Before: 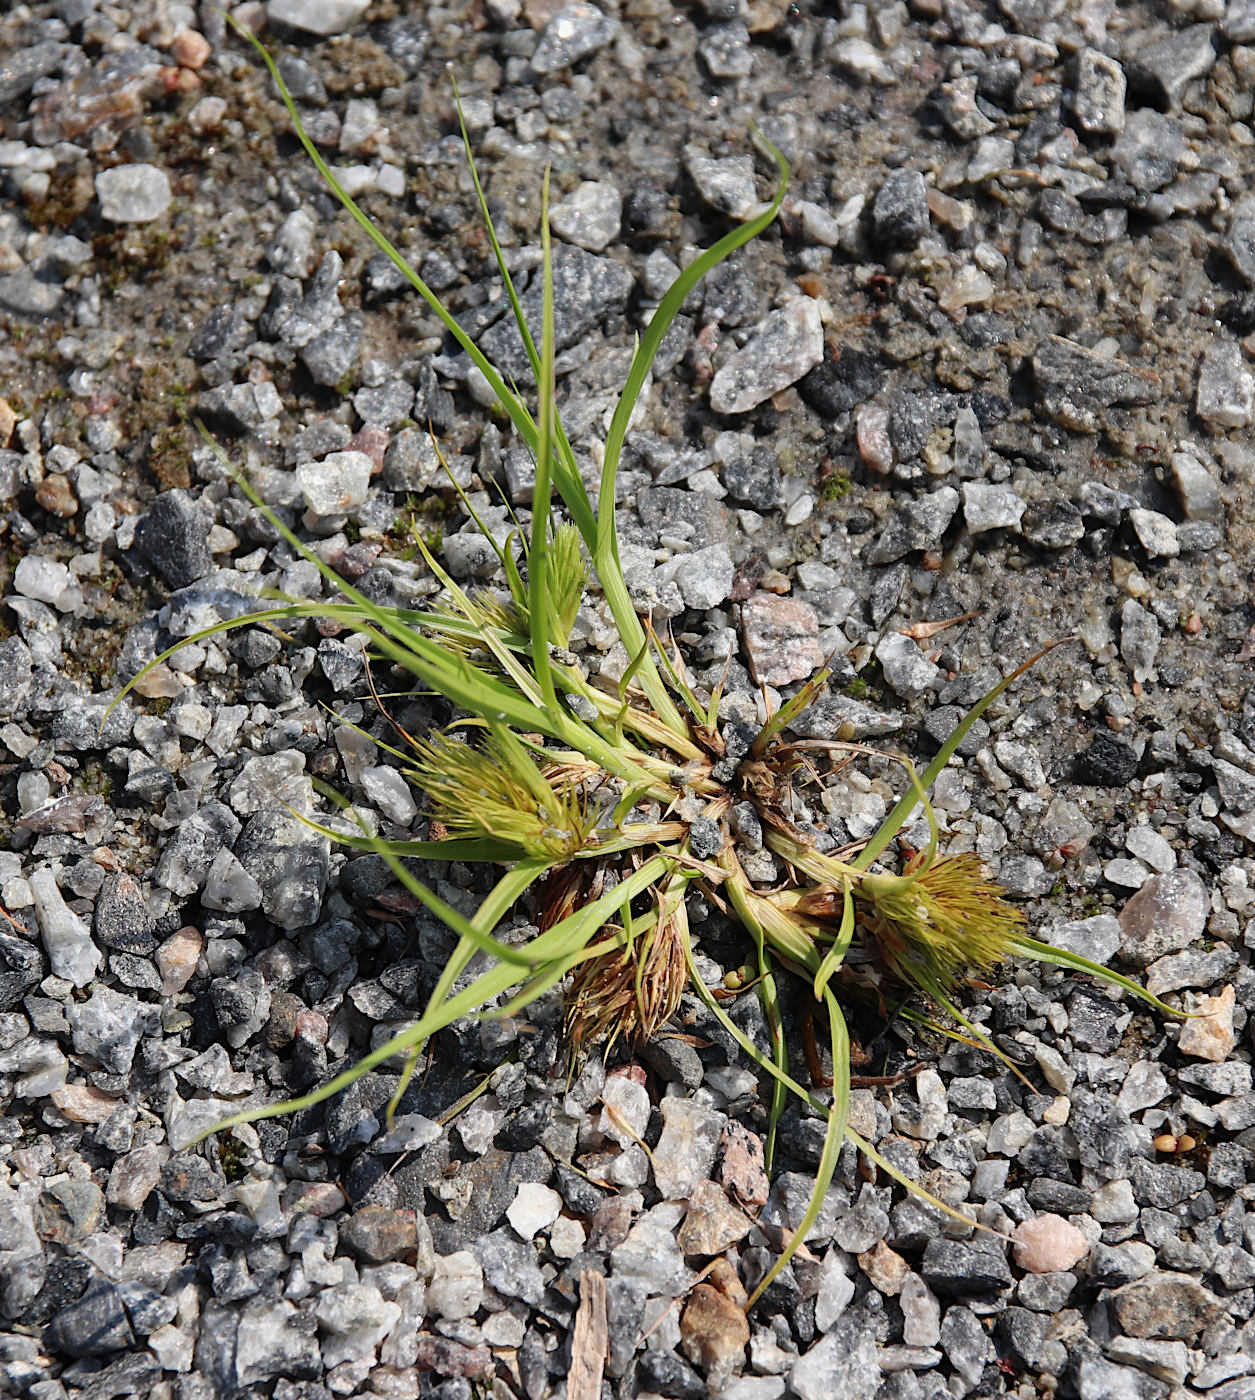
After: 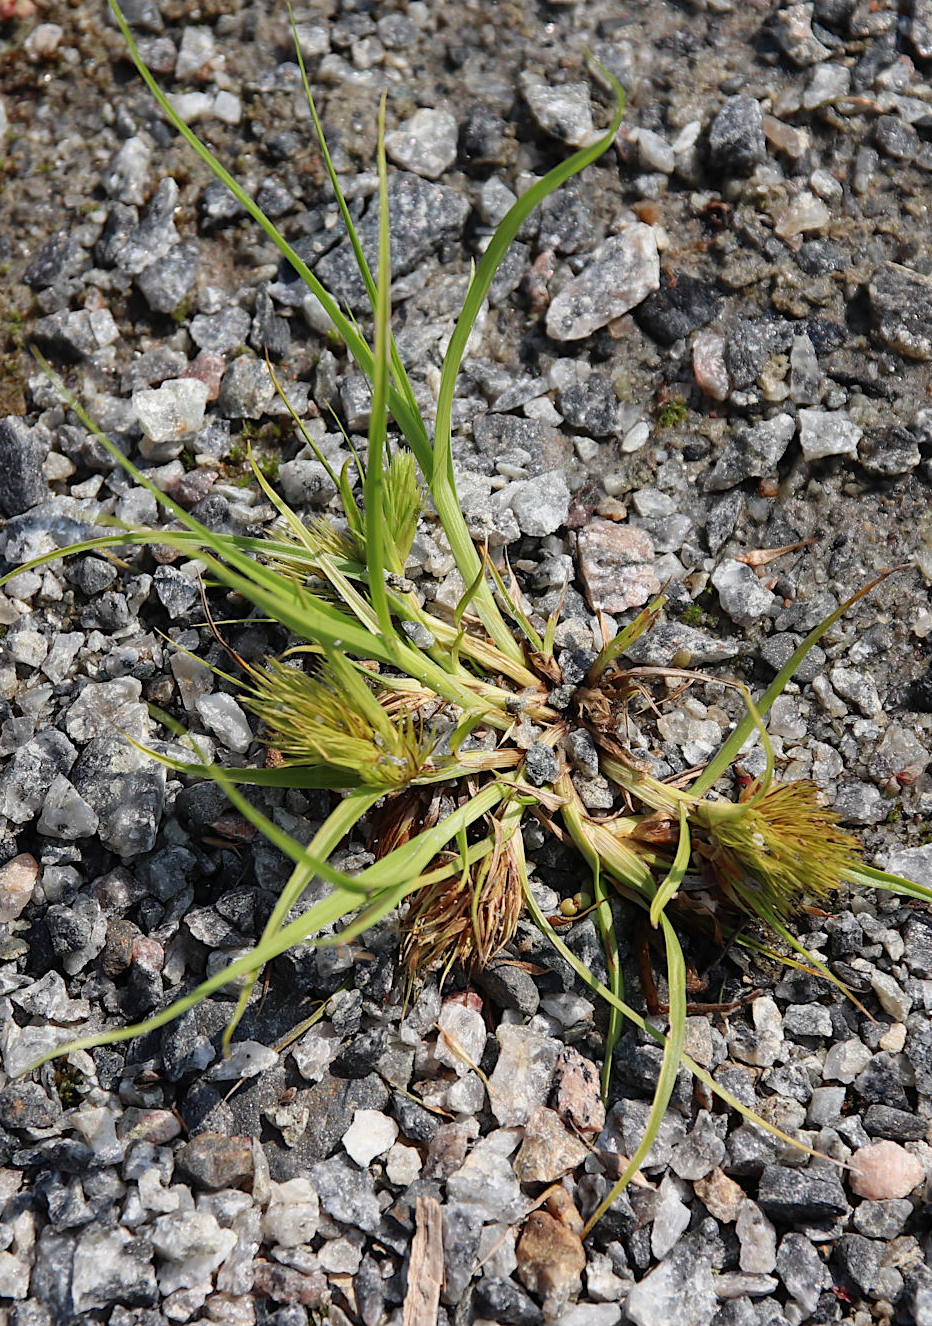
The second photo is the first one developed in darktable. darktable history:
crop and rotate: left 13.077%, top 5.247%, right 12.583%
